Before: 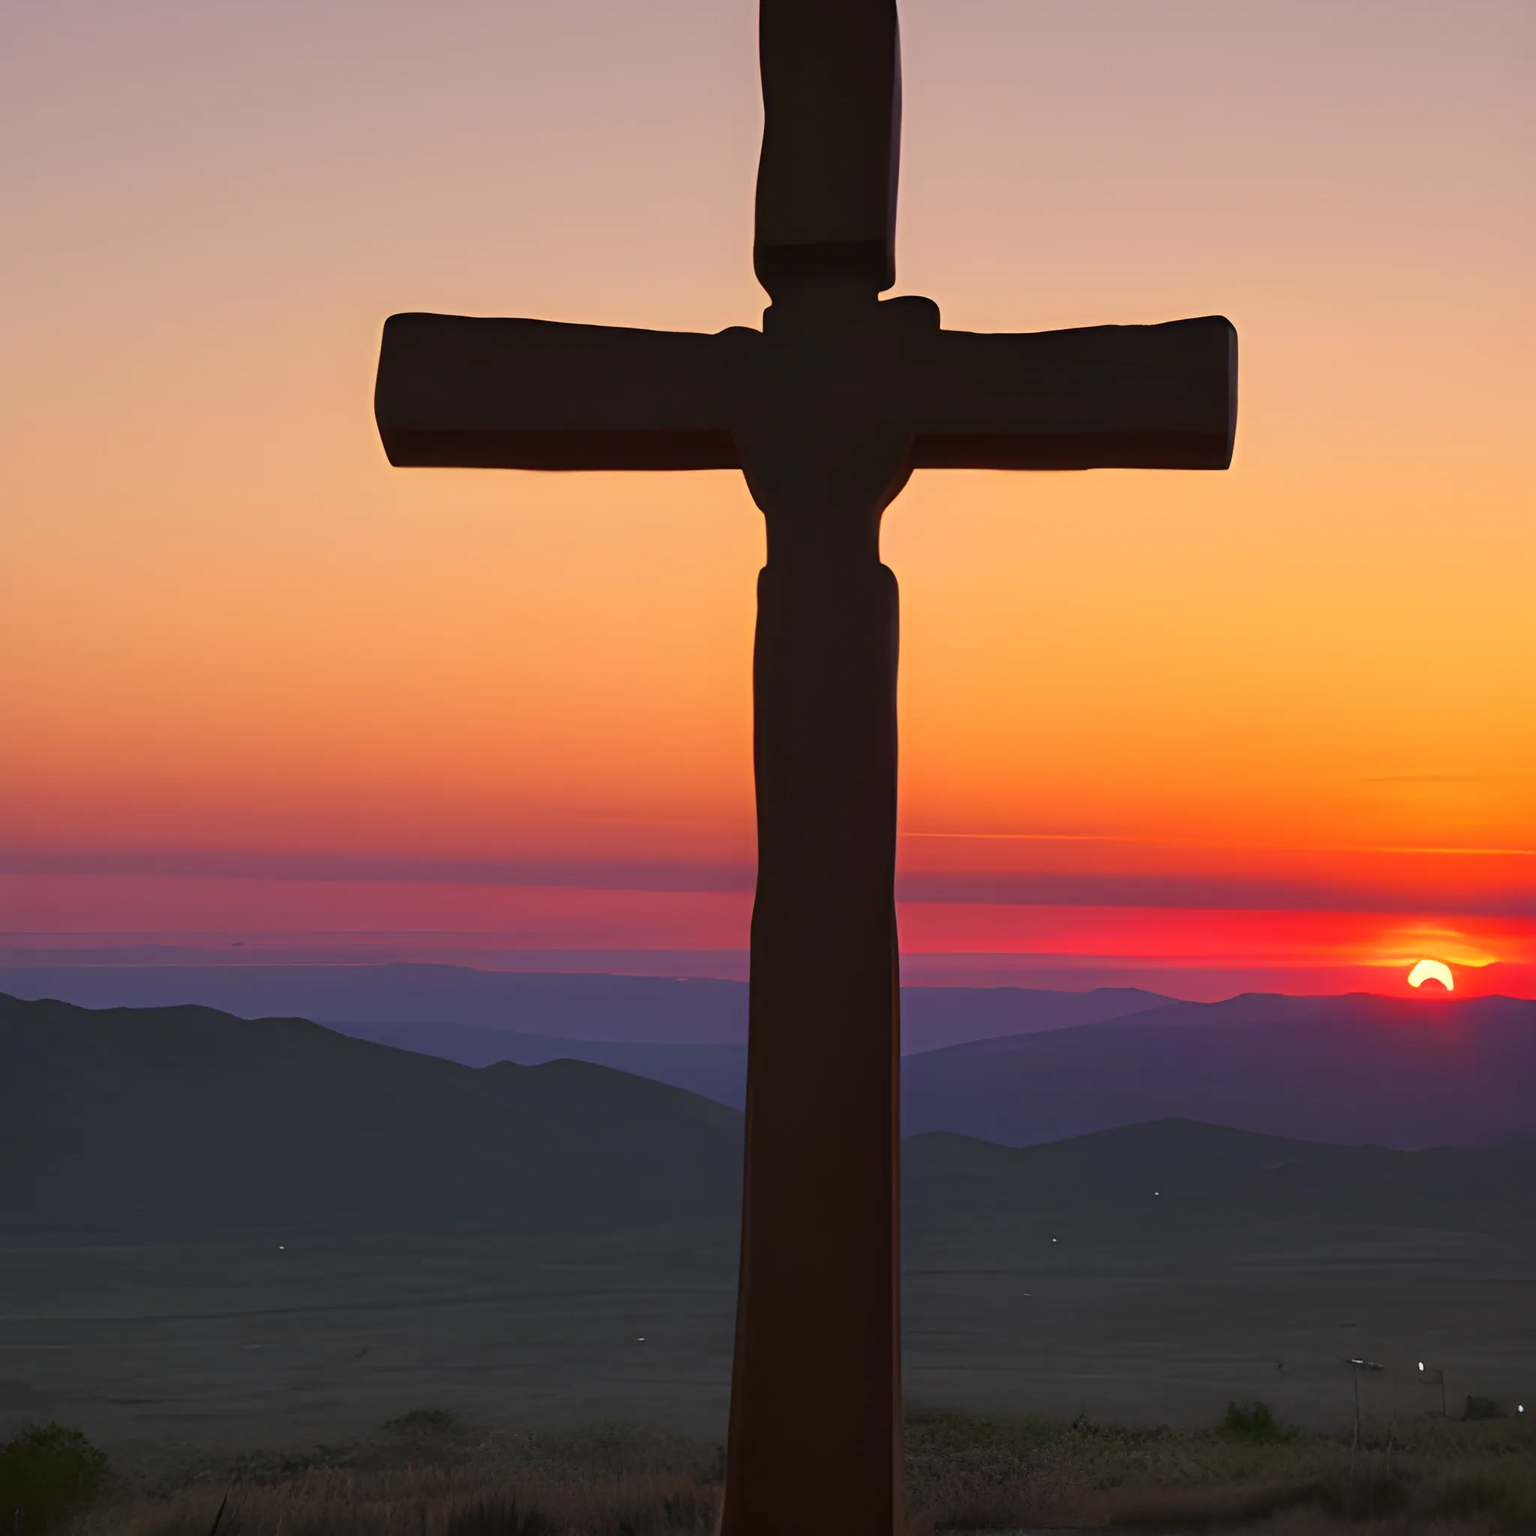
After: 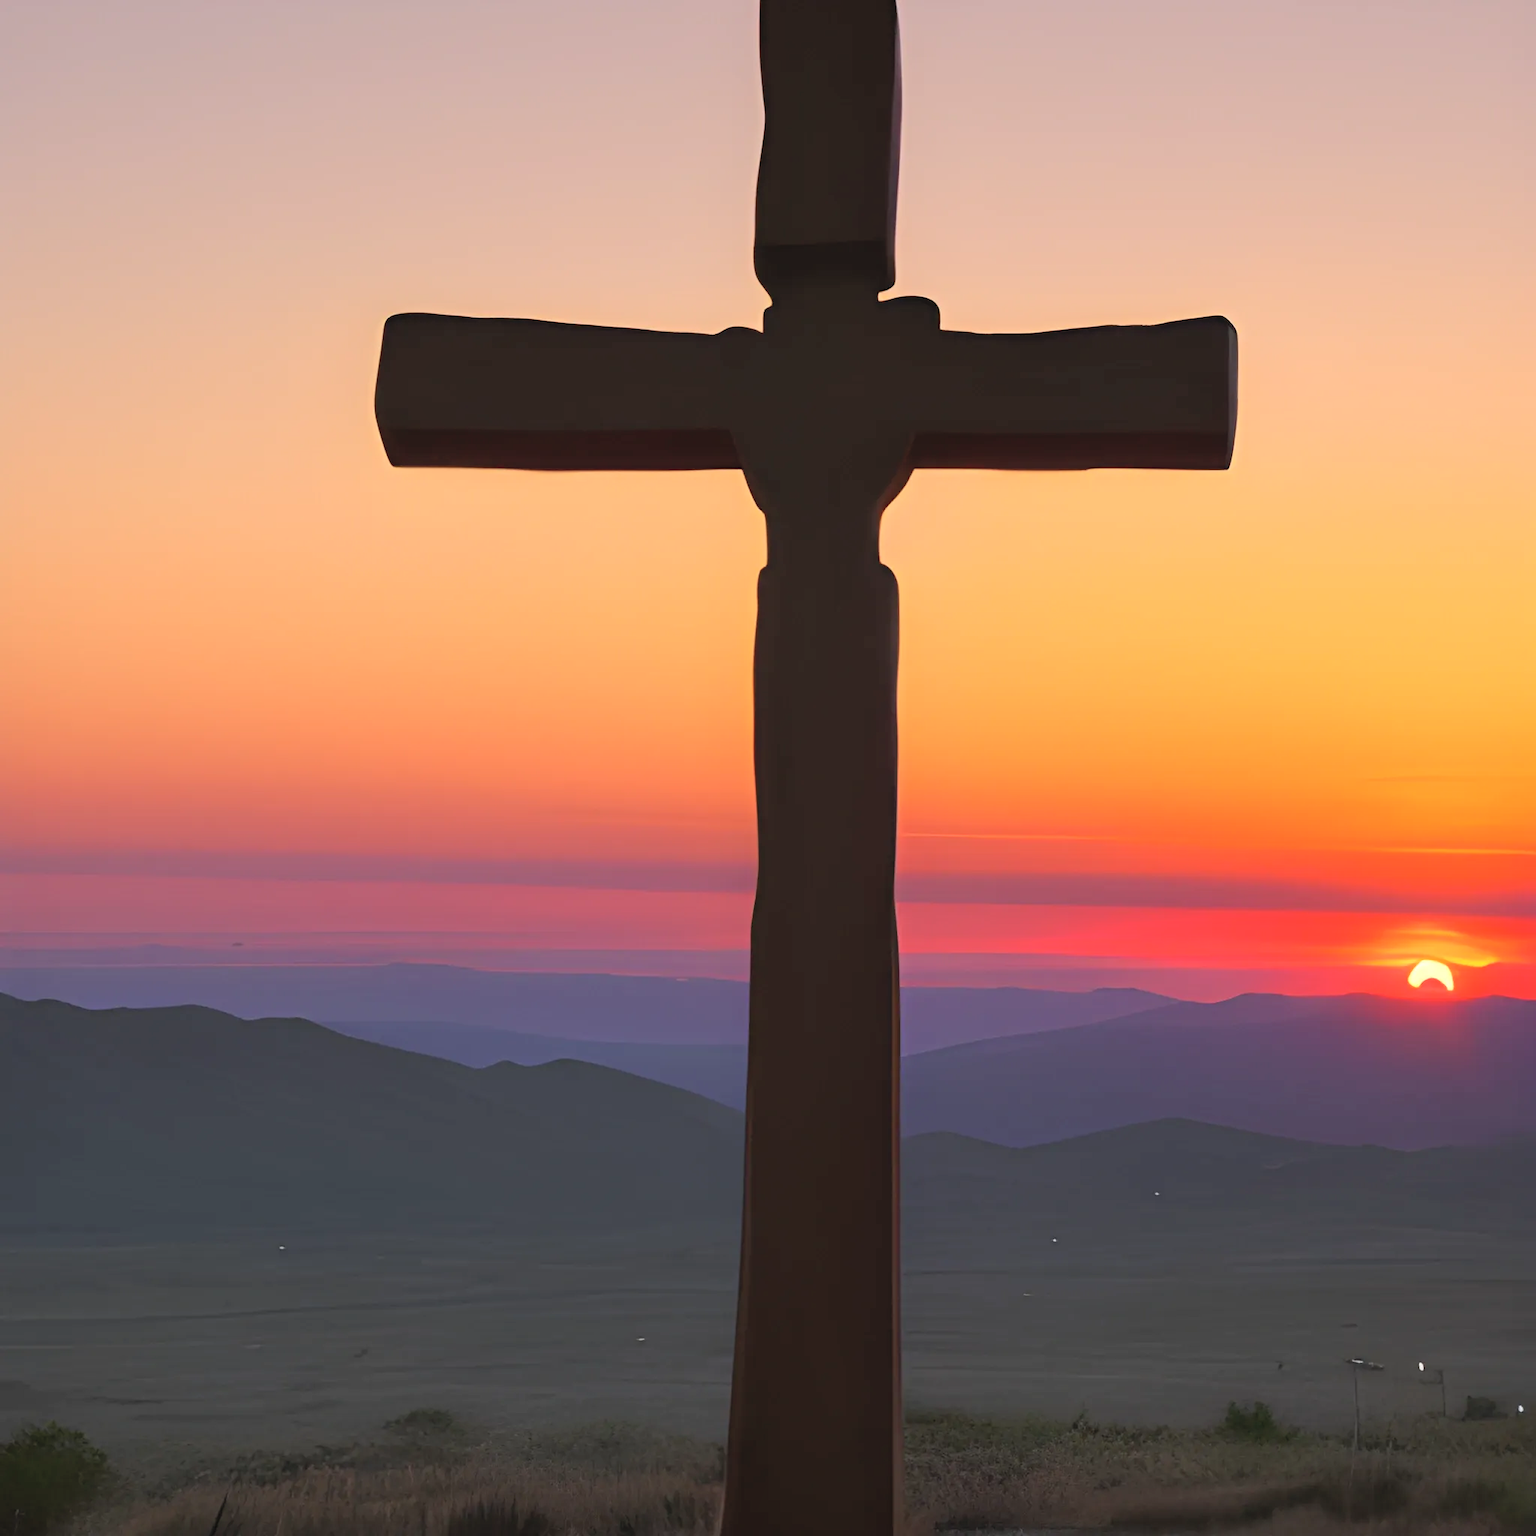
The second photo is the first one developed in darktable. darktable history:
contrast brightness saturation: brightness 0.153
tone equalizer: mask exposure compensation -0.508 EV
